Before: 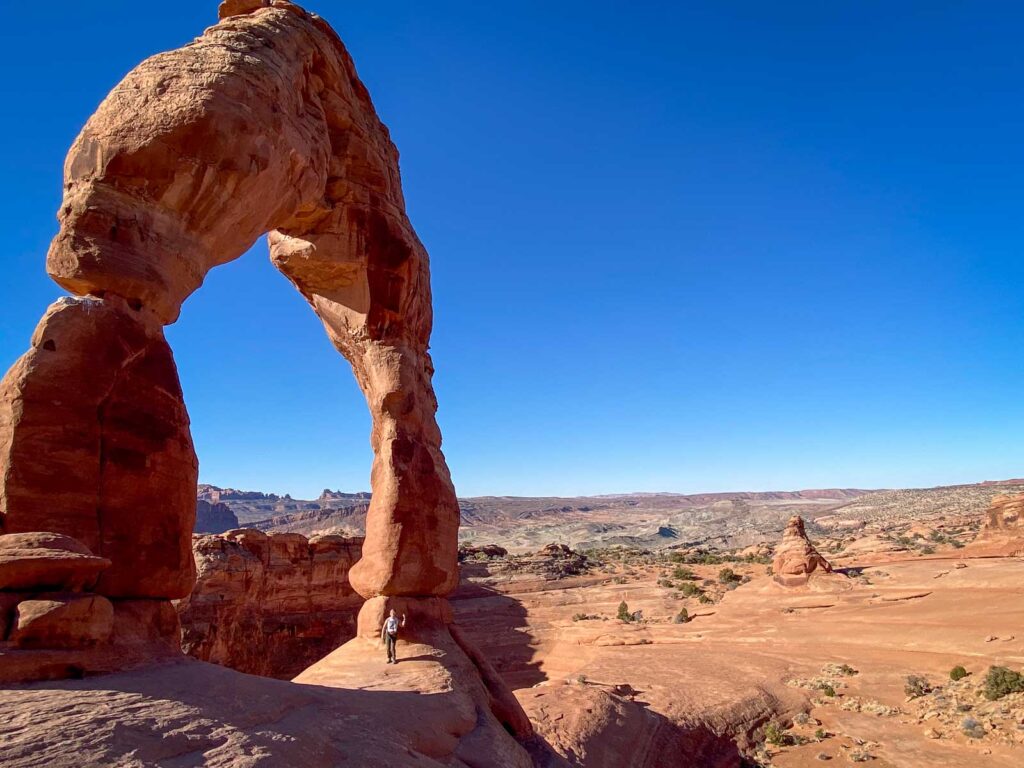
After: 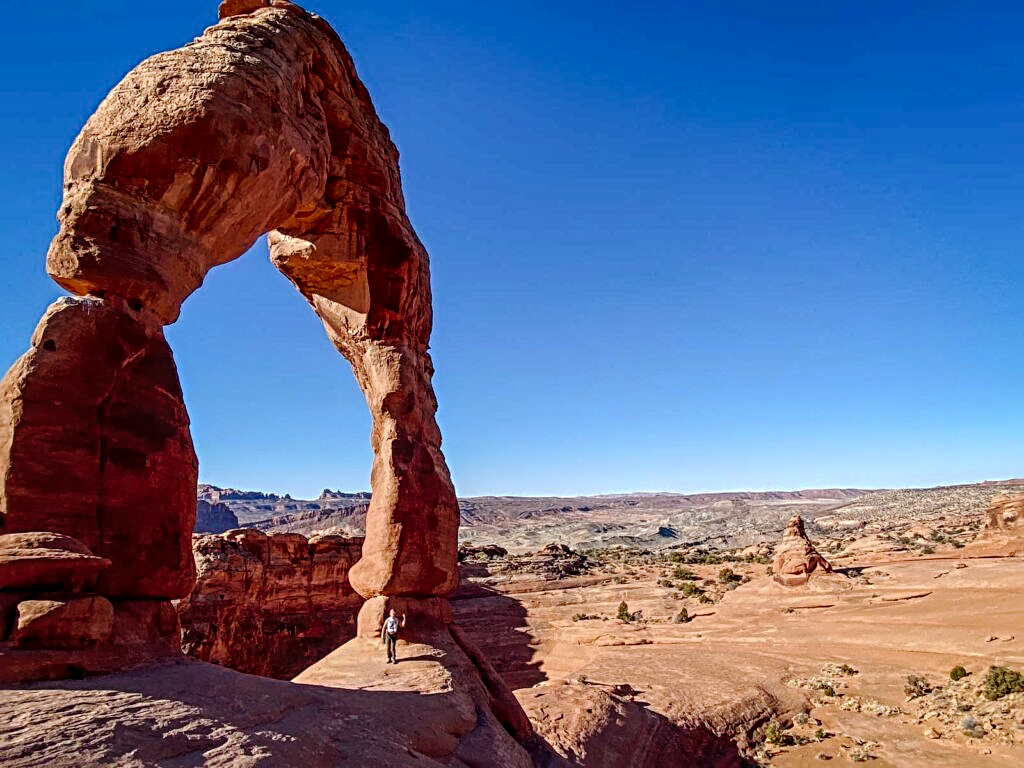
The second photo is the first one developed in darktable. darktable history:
sharpen: radius 4
tone curve: curves: ch0 [(0, 0) (0.003, 0.012) (0.011, 0.014) (0.025, 0.02) (0.044, 0.034) (0.069, 0.047) (0.1, 0.063) (0.136, 0.086) (0.177, 0.131) (0.224, 0.183) (0.277, 0.243) (0.335, 0.317) (0.399, 0.403) (0.468, 0.488) (0.543, 0.573) (0.623, 0.649) (0.709, 0.718) (0.801, 0.795) (0.898, 0.872) (1, 1)], preserve colors none
local contrast: on, module defaults
